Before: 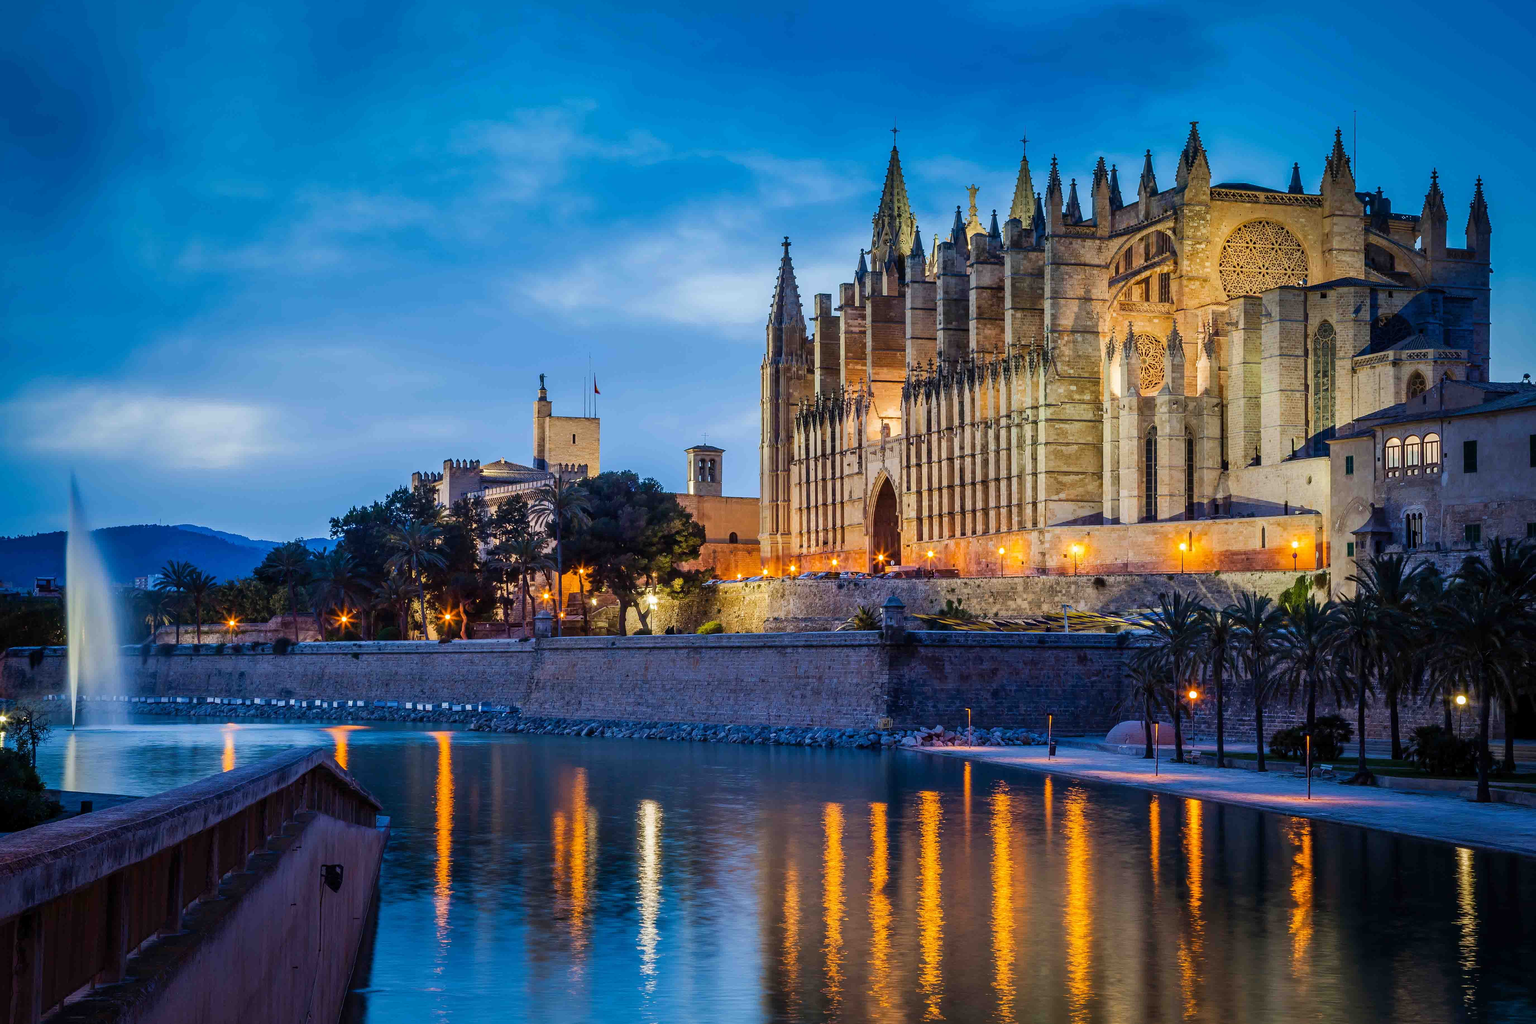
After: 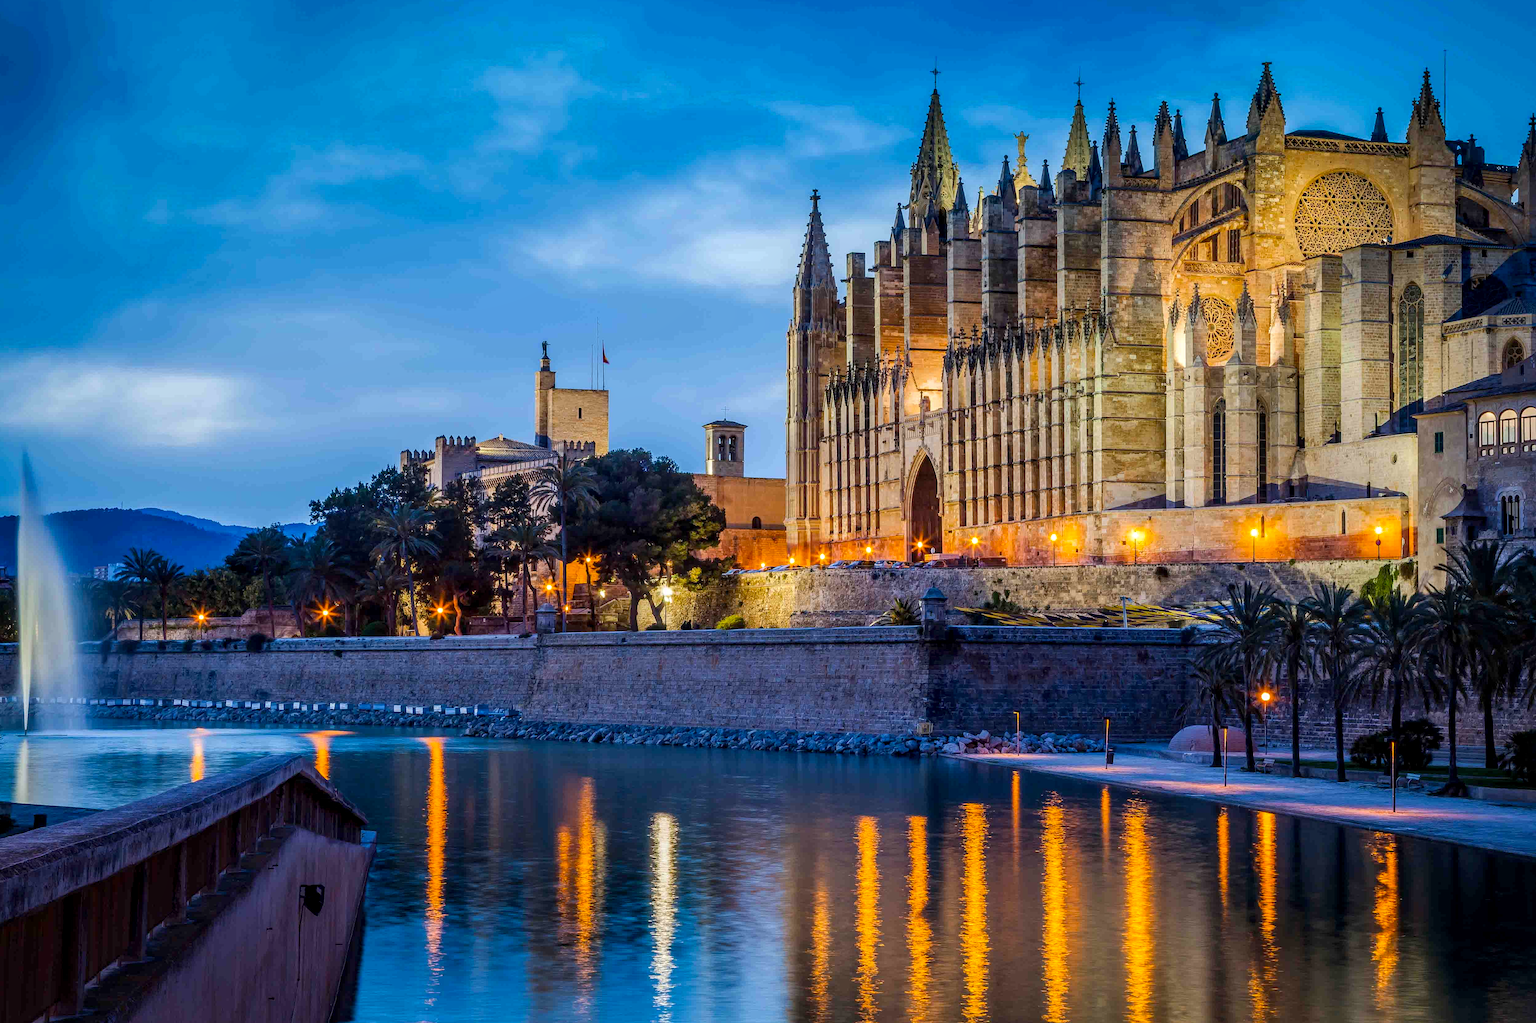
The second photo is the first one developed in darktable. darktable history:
local contrast: on, module defaults
crop: left 3.305%, top 6.436%, right 6.389%, bottom 3.258%
color balance: output saturation 110%
